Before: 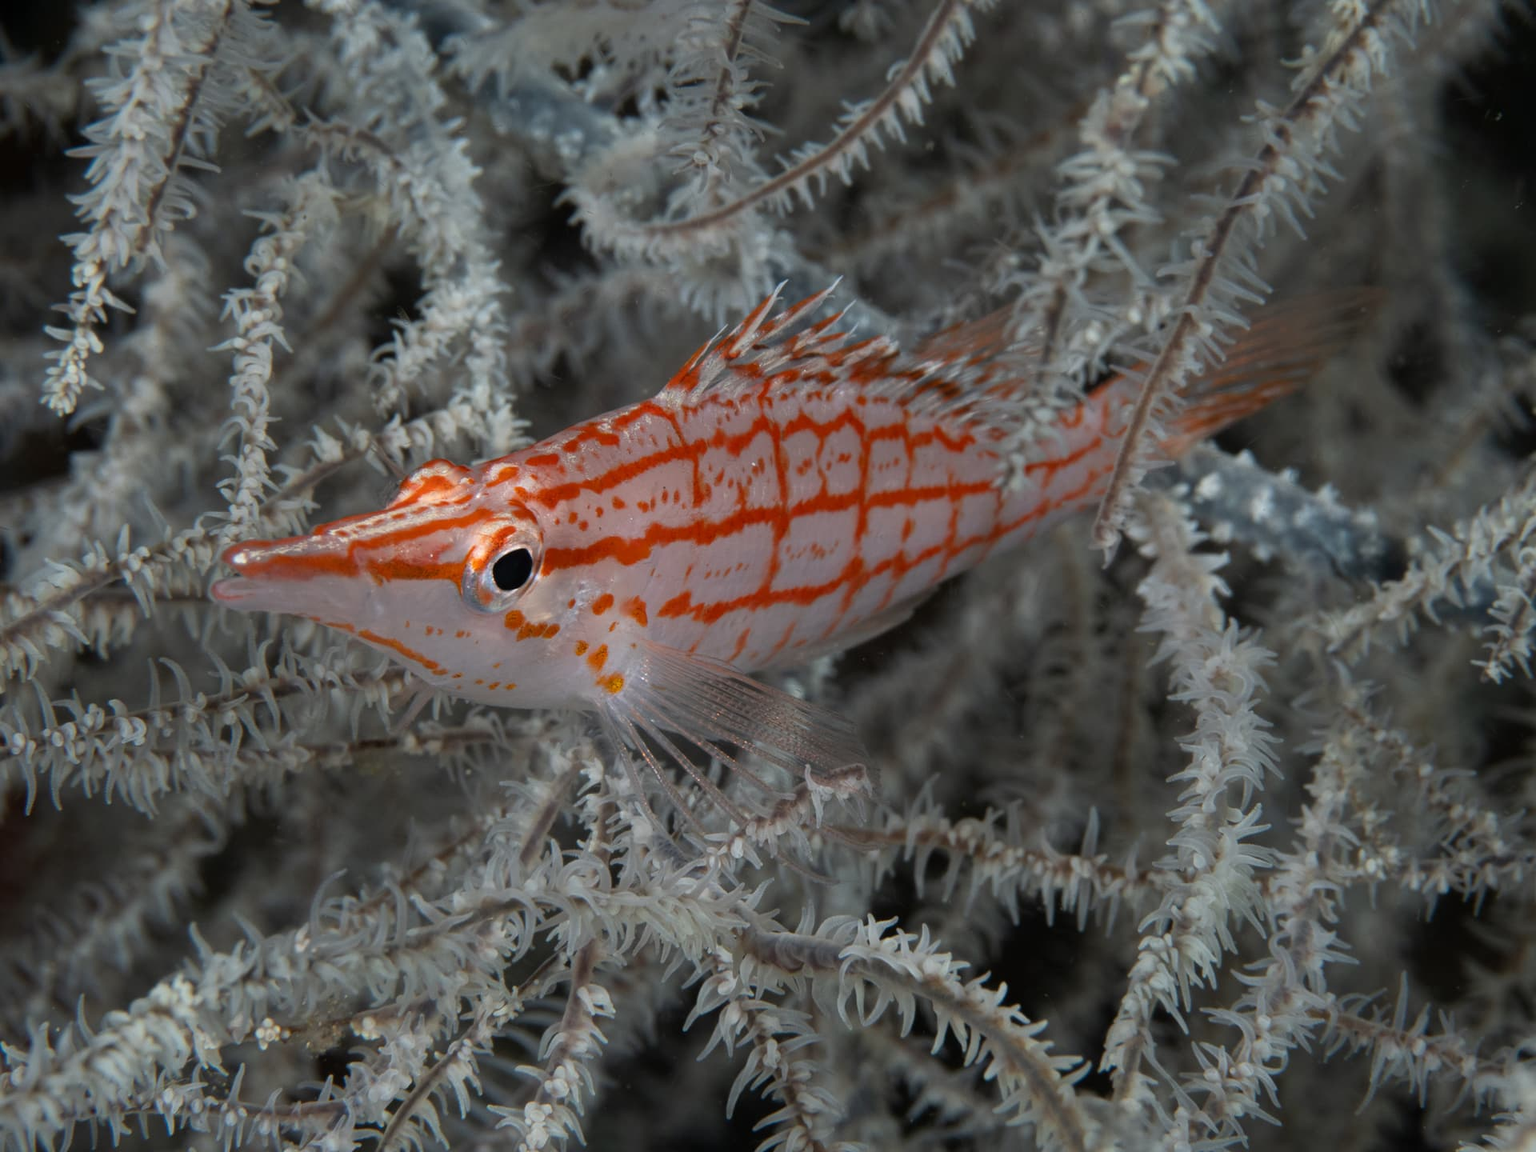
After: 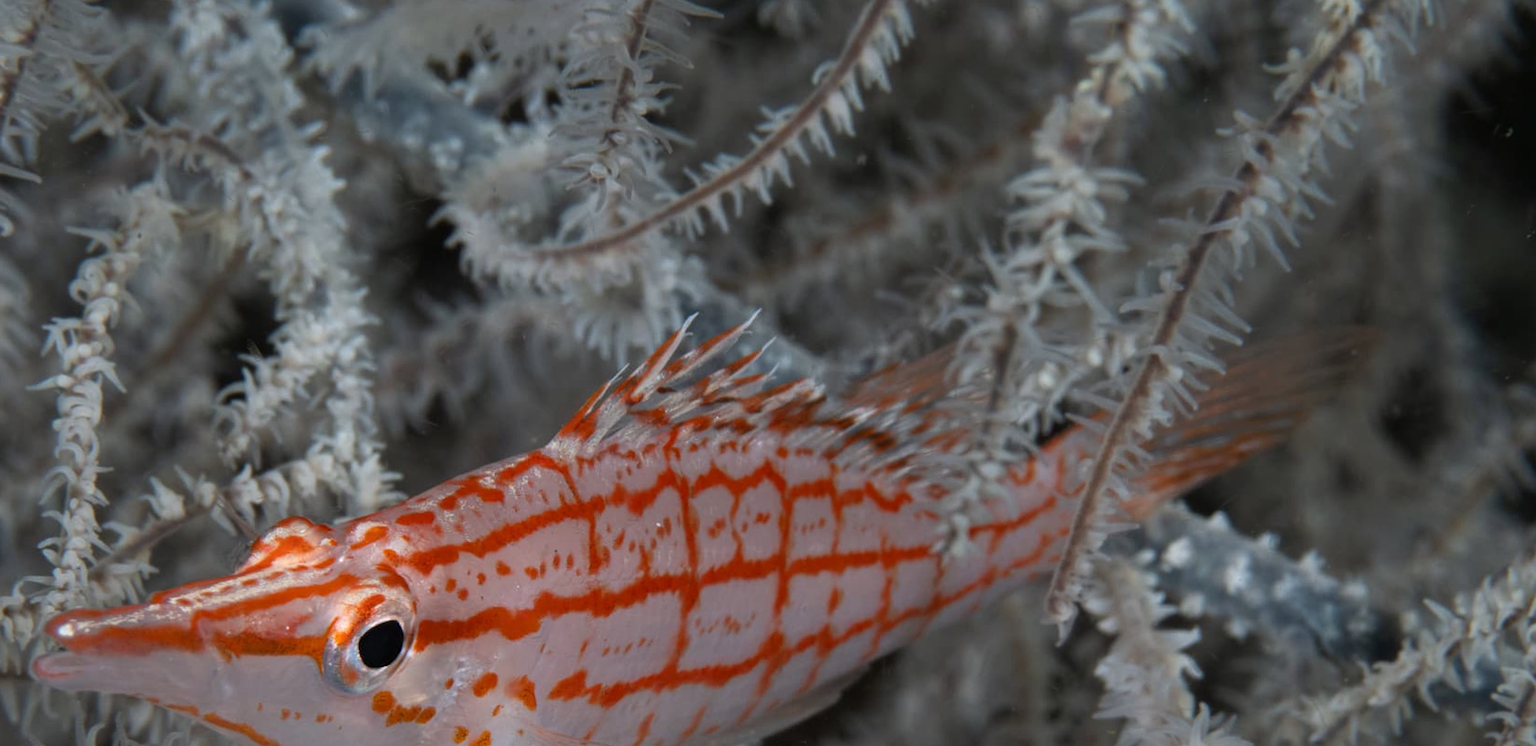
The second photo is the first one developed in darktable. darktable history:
white balance: red 1.004, blue 1.024
rotate and perspective: rotation 0.174°, lens shift (vertical) 0.013, lens shift (horizontal) 0.019, shear 0.001, automatic cropping original format, crop left 0.007, crop right 0.991, crop top 0.016, crop bottom 0.997
crop and rotate: left 11.812%, bottom 42.776%
